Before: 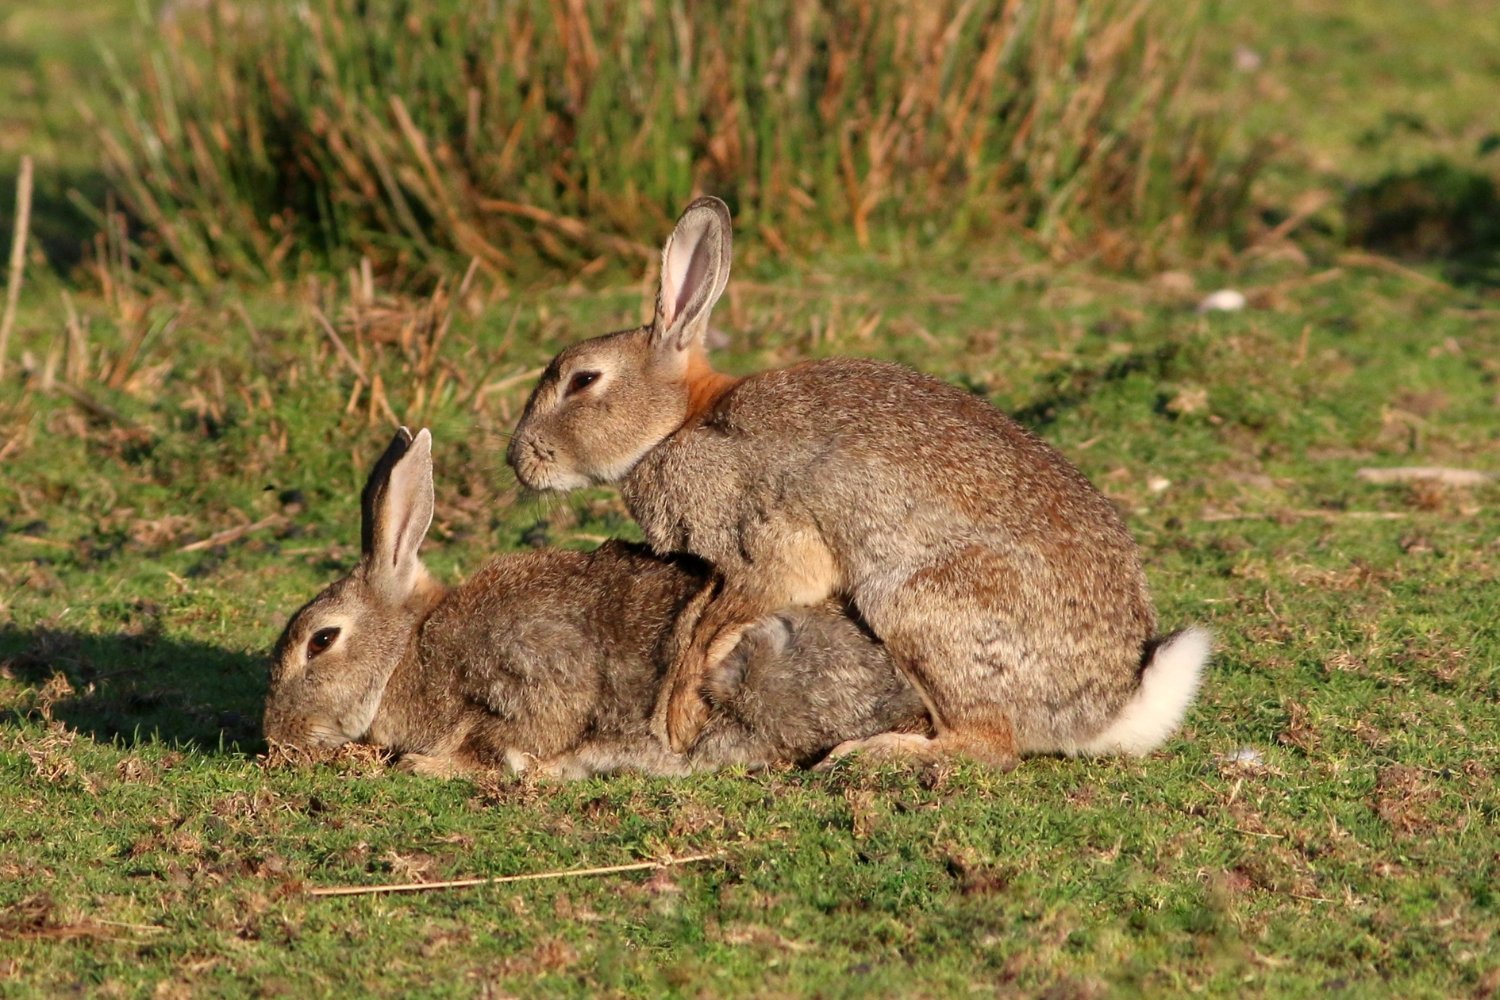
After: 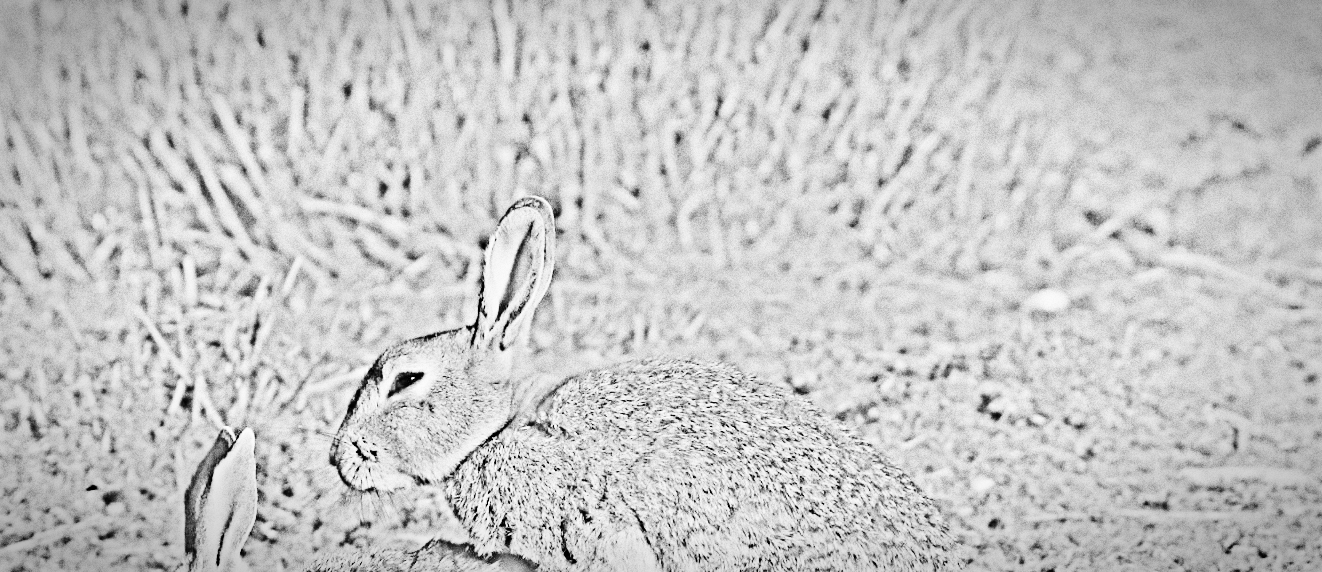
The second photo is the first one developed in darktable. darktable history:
base curve: curves: ch0 [(0, 0) (0.007, 0.004) (0.027, 0.03) (0.046, 0.07) (0.207, 0.54) (0.442, 0.872) (0.673, 0.972) (1, 1)], preserve colors none
highpass: sharpness 25.84%, contrast boost 14.94%
contrast brightness saturation: contrast 0.77, brightness -1, saturation 1
grain: strength 49.07%
crop and rotate: left 11.812%, bottom 42.776%
white balance: red 0.98, blue 1.034
exposure: black level correction 0, exposure 1.2 EV, compensate exposure bias true, compensate highlight preservation false
vignetting: automatic ratio true
